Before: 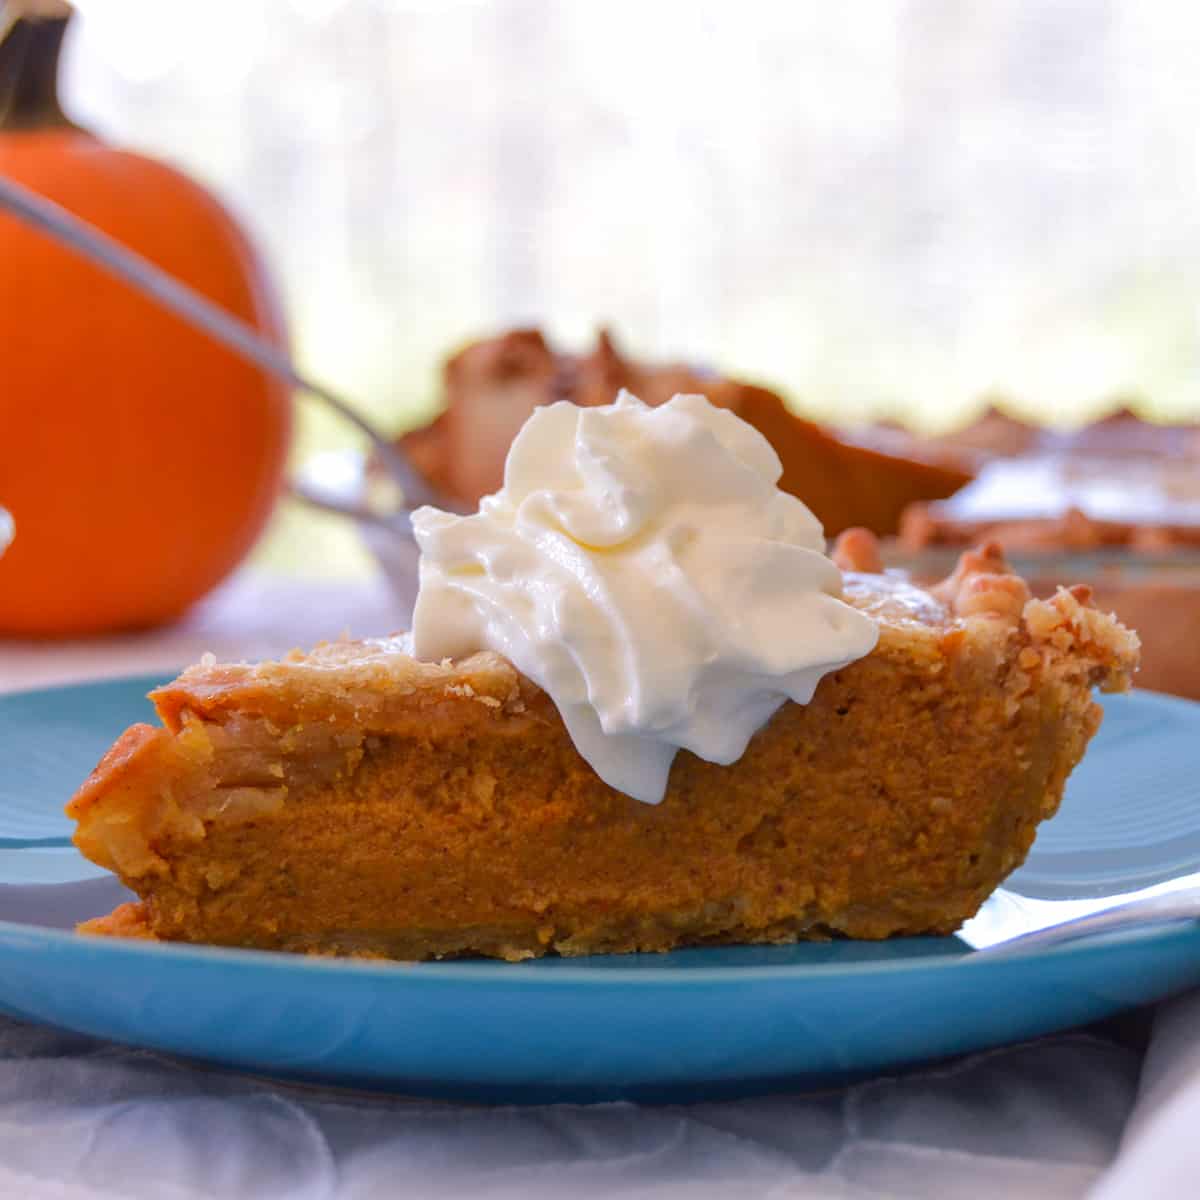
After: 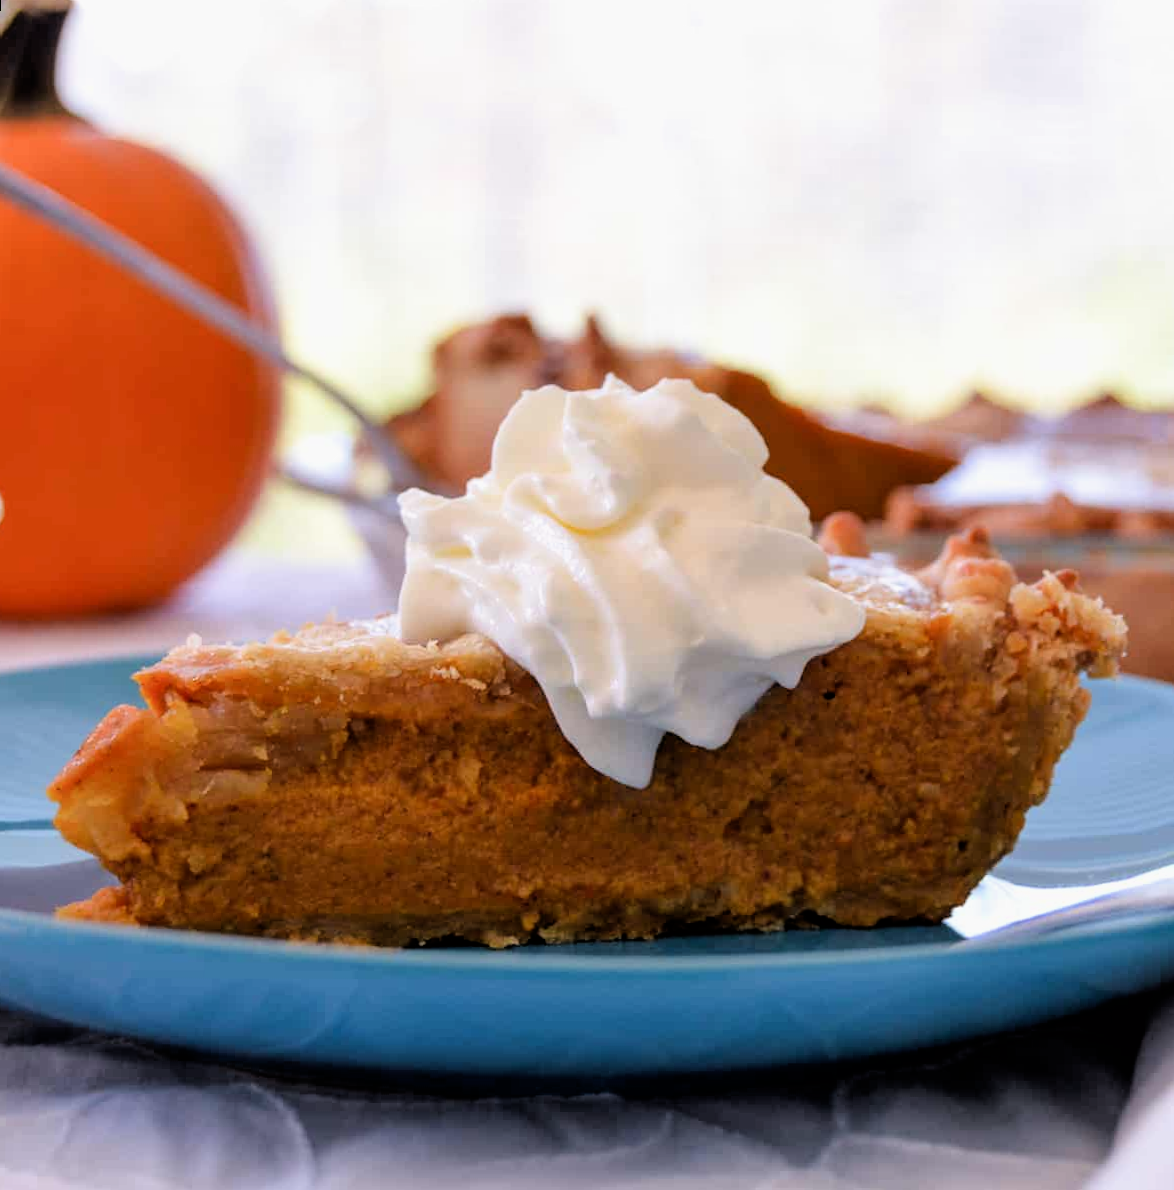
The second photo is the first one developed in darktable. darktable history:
rotate and perspective: rotation 0.226°, lens shift (vertical) -0.042, crop left 0.023, crop right 0.982, crop top 0.006, crop bottom 0.994
filmic rgb: black relative exposure -3.72 EV, white relative exposure 2.77 EV, dynamic range scaling -5.32%, hardness 3.03
